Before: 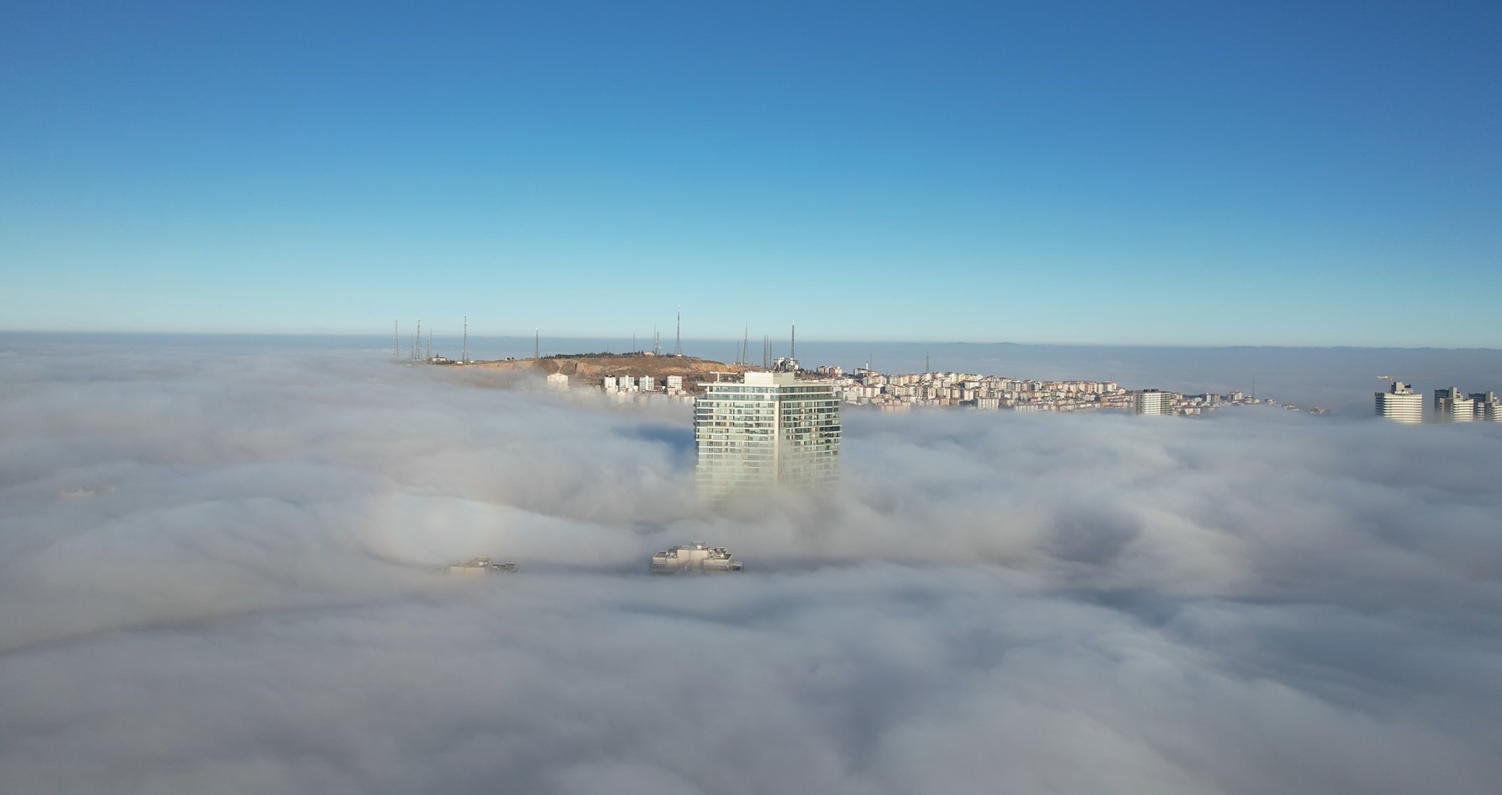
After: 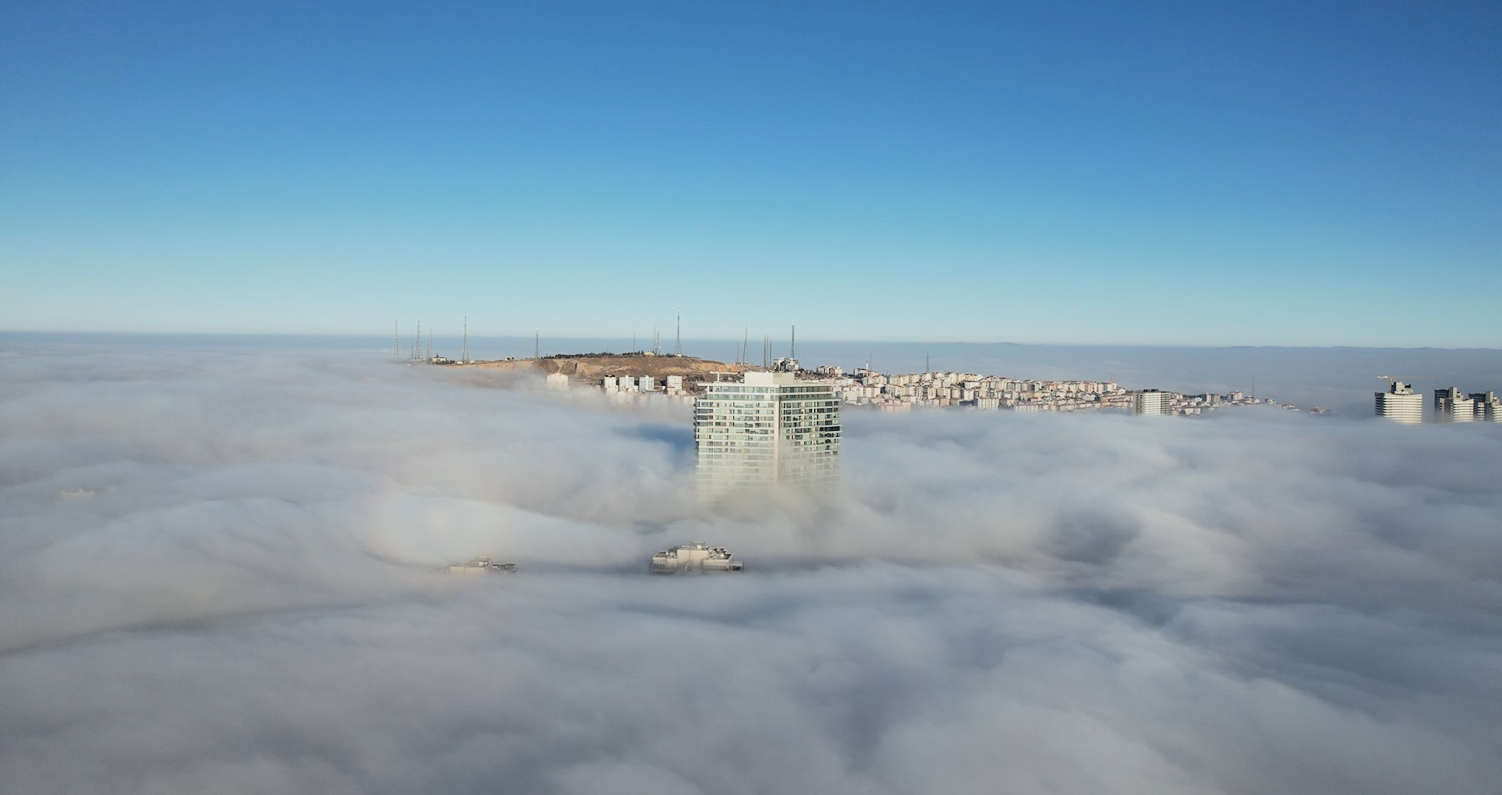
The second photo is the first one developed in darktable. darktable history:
filmic rgb: black relative exposure -4.97 EV, white relative exposure 4 EV, hardness 2.9, contrast 1.409
